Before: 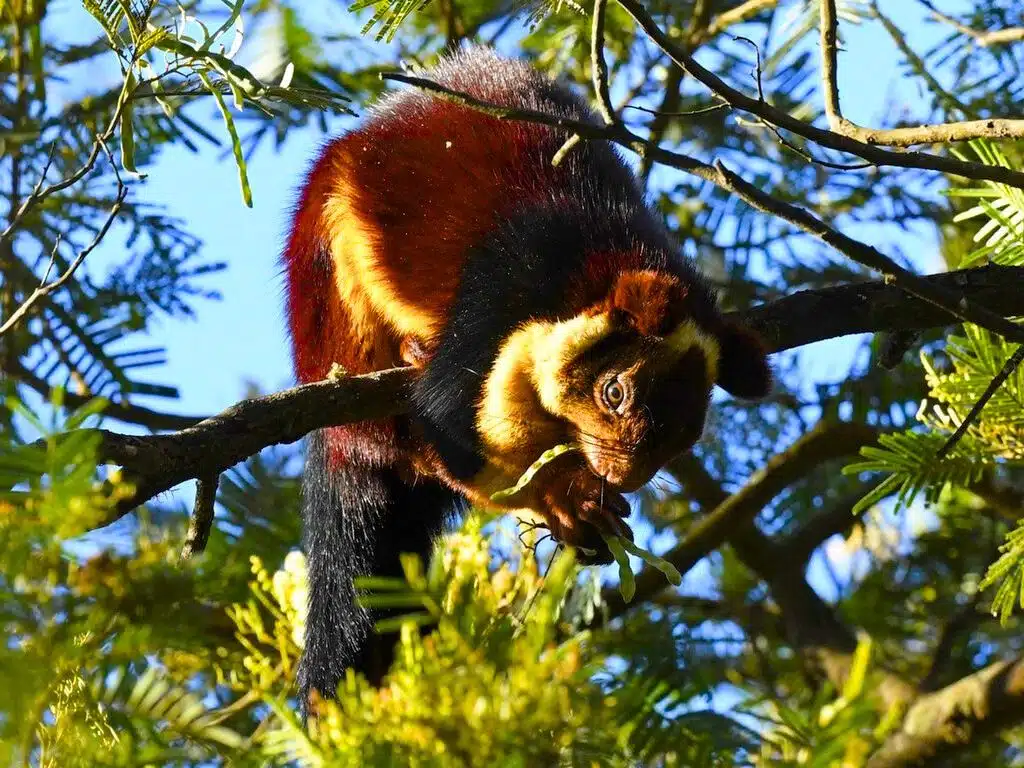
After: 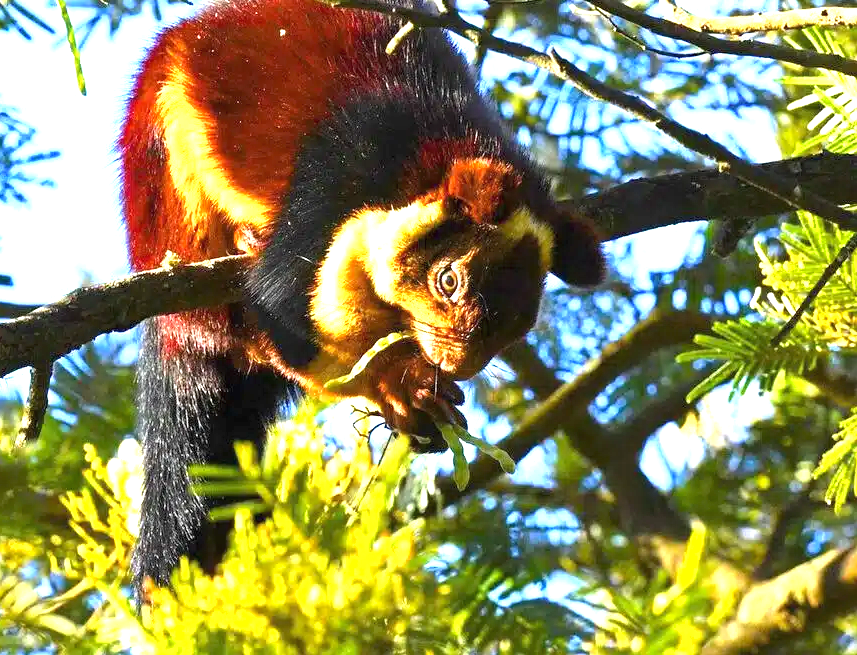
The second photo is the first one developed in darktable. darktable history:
shadows and highlights: shadows 25.58, highlights -23.72
exposure: black level correction 0, exposure 1.512 EV, compensate highlight preservation false
crop: left 16.307%, top 14.629%
